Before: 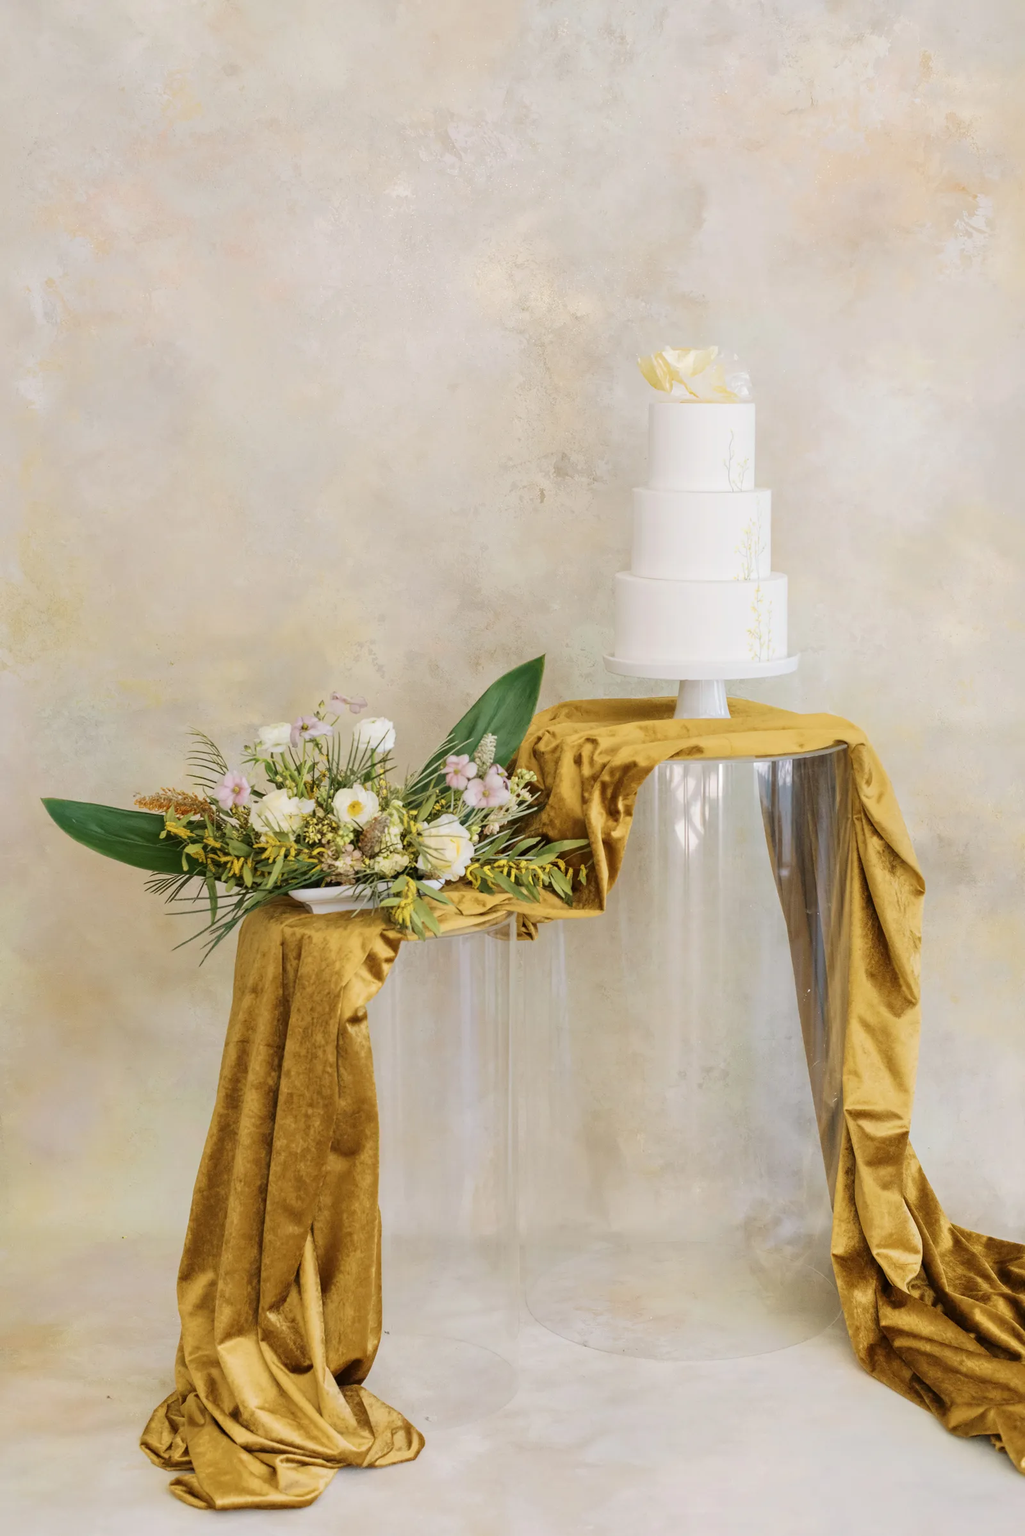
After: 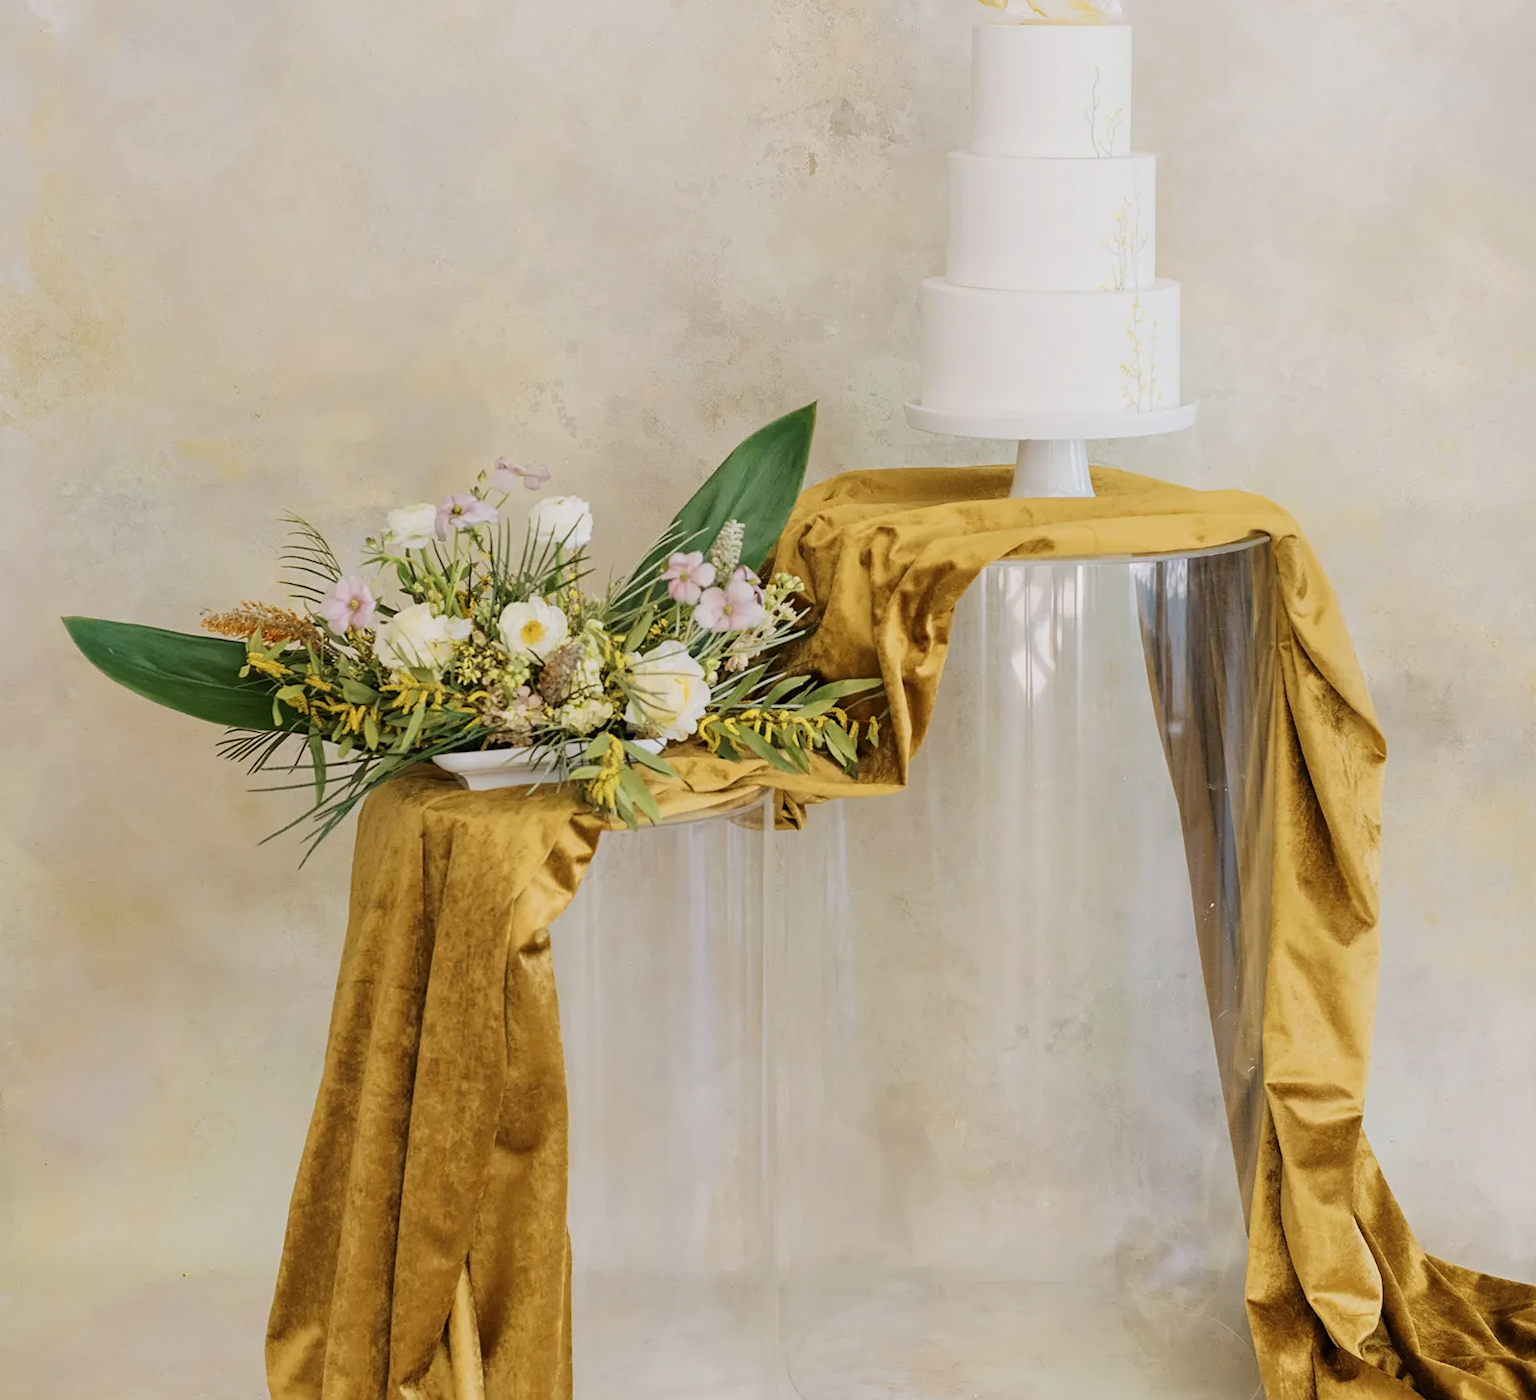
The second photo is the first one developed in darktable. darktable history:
filmic rgb: black relative exposure -11.33 EV, white relative exposure 3.23 EV, hardness 6.83
sharpen: amount 0.211
exposure: compensate exposure bias true, compensate highlight preservation false
crop and rotate: top 25.168%, bottom 13.95%
